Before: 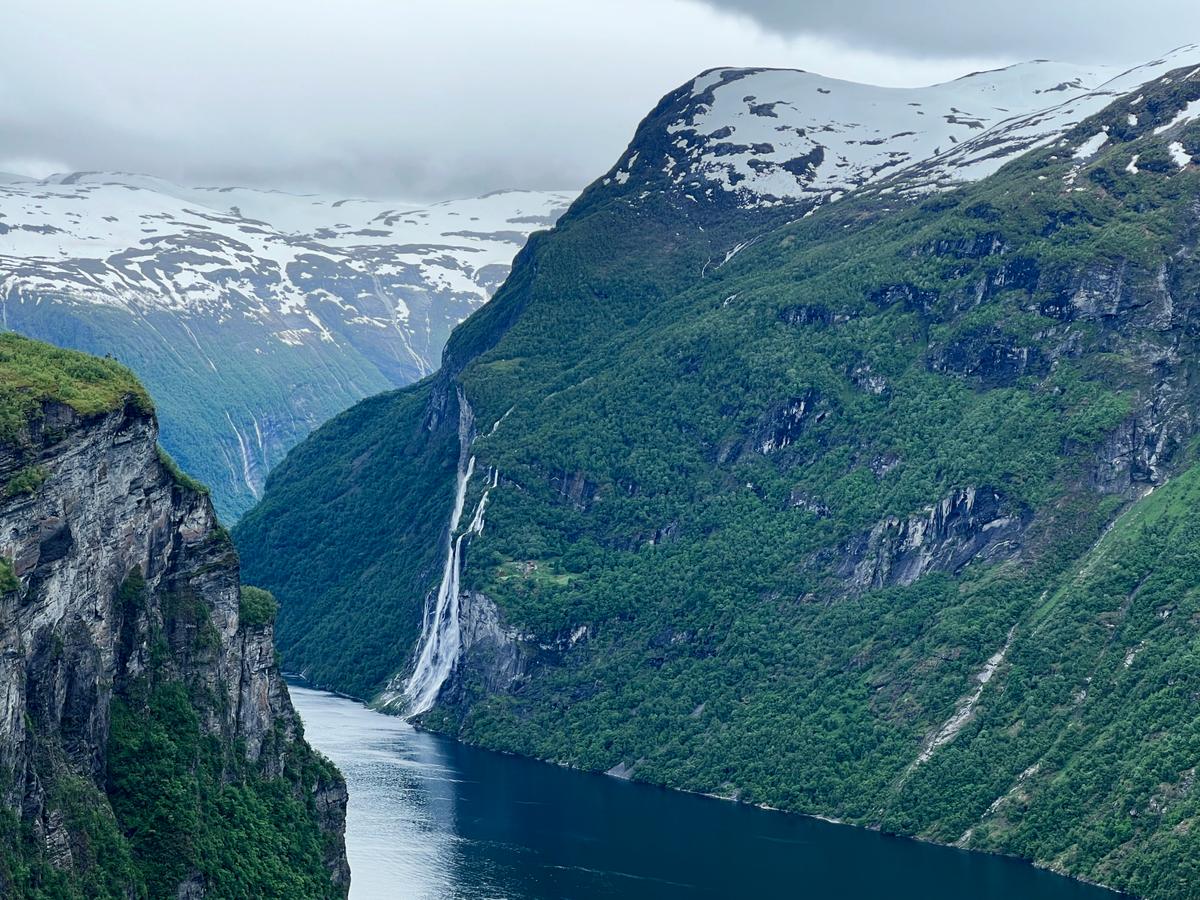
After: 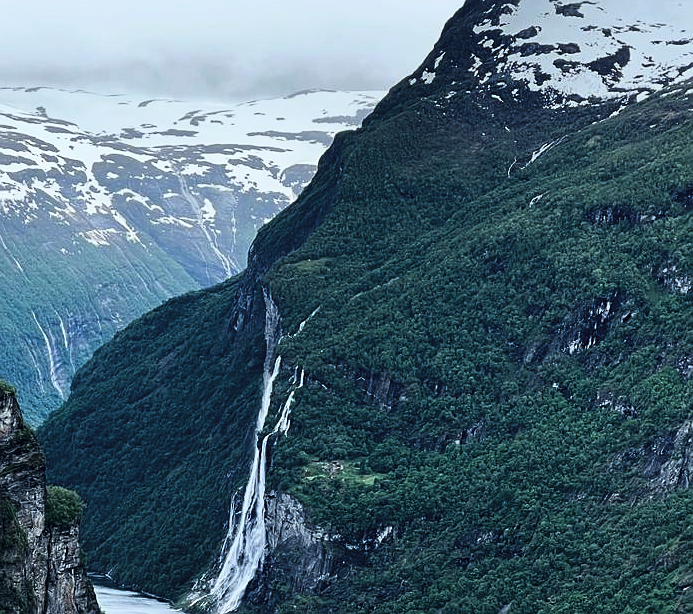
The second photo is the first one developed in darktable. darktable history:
crop: left 16.202%, top 11.208%, right 26.045%, bottom 20.557%
tone curve: curves: ch0 [(0, 0) (0.042, 0.01) (0.223, 0.123) (0.59, 0.574) (0.802, 0.868) (1, 1)], color space Lab, linked channels, preserve colors none
sharpen: radius 1
